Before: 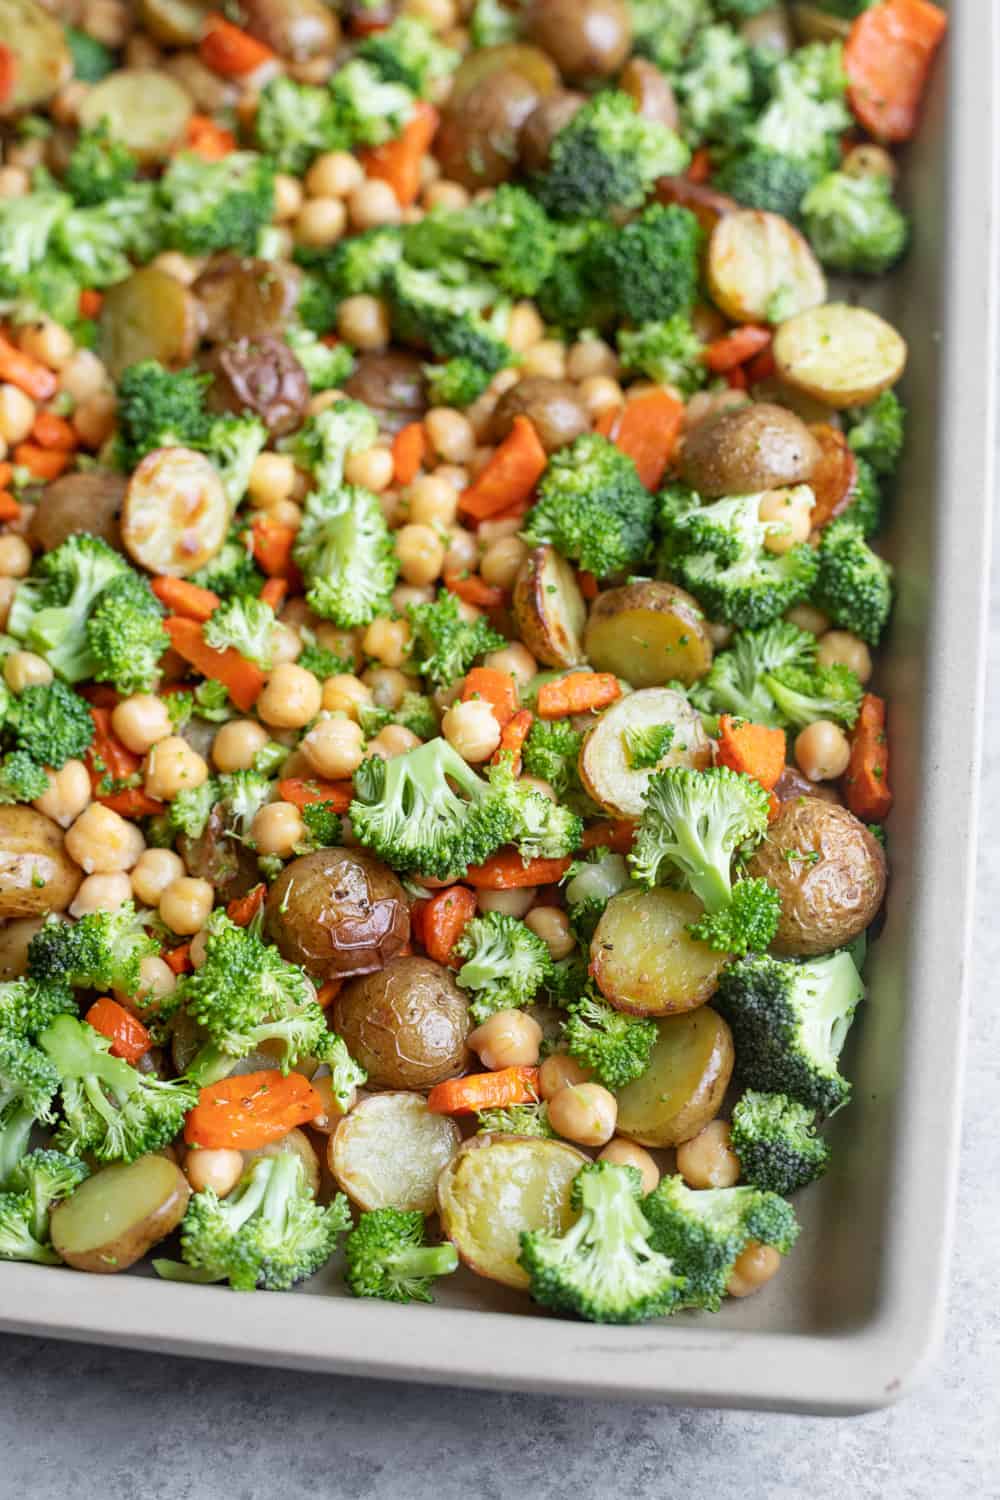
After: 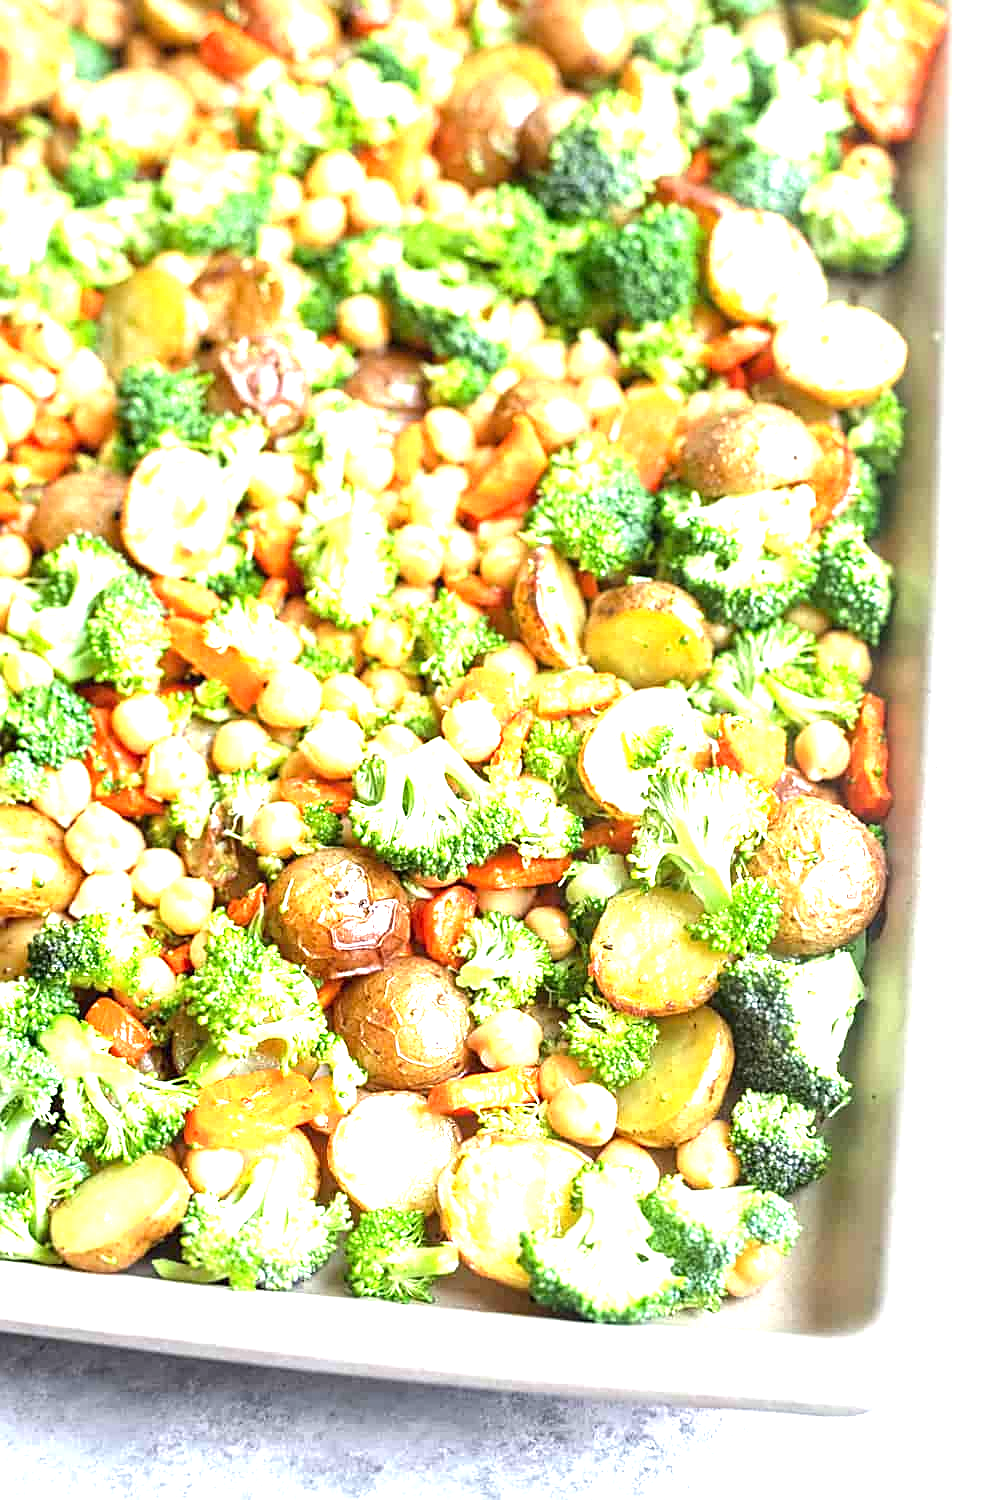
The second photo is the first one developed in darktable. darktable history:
exposure: black level correction 0, exposure 1.975 EV, compensate exposure bias true, compensate highlight preservation false
sharpen: on, module defaults
